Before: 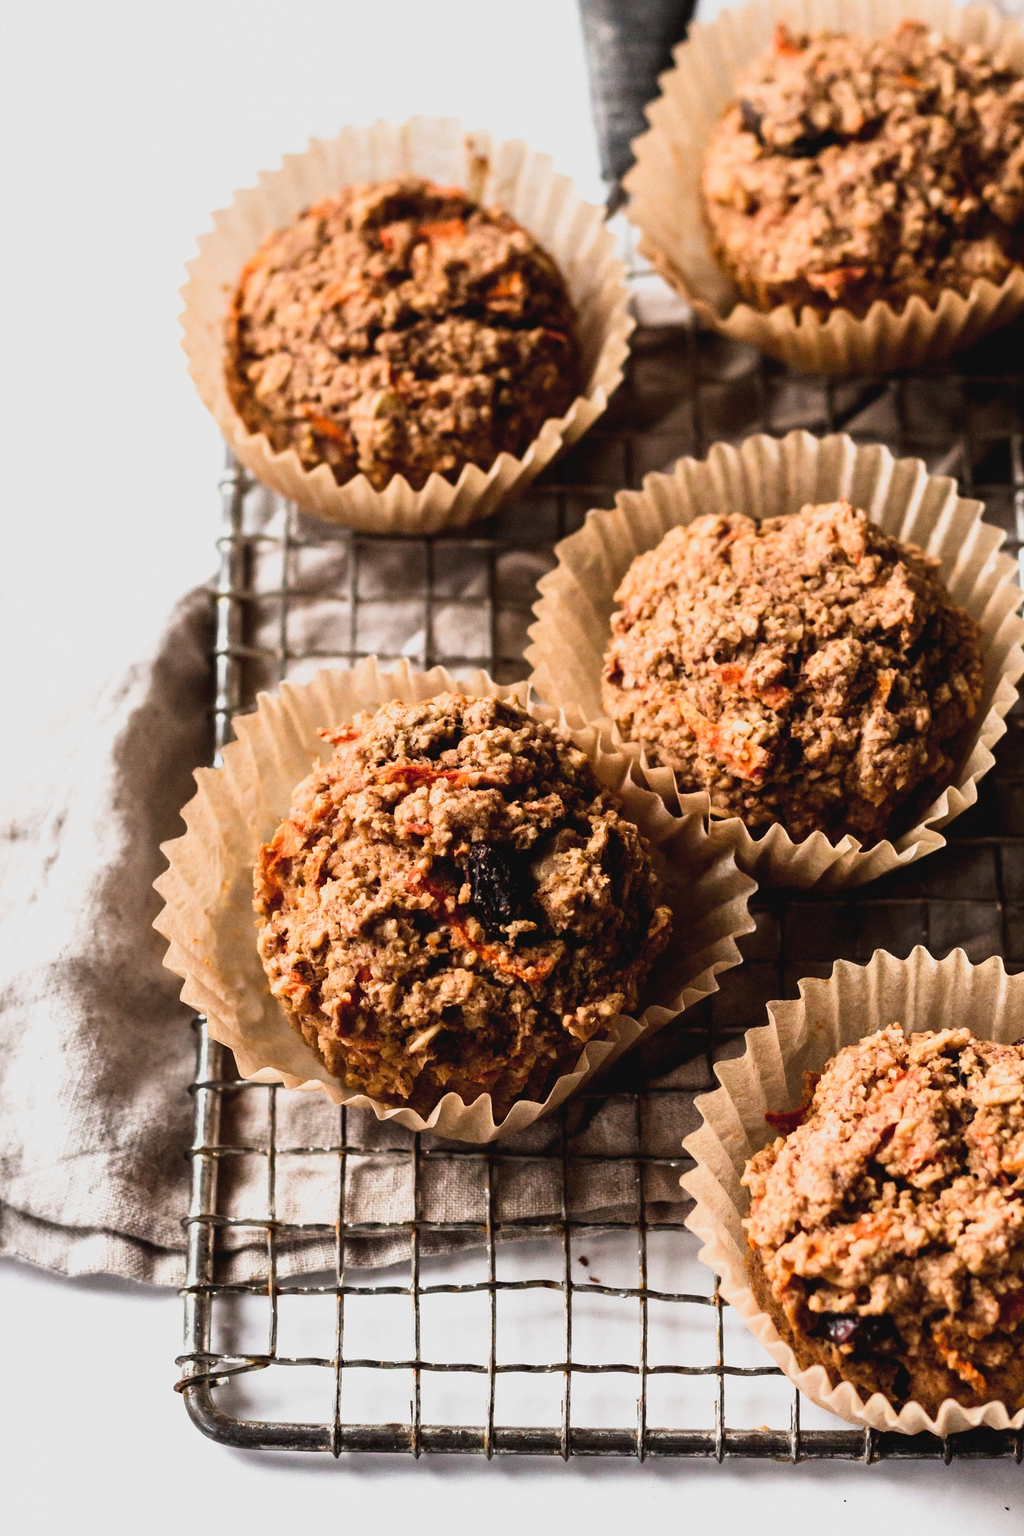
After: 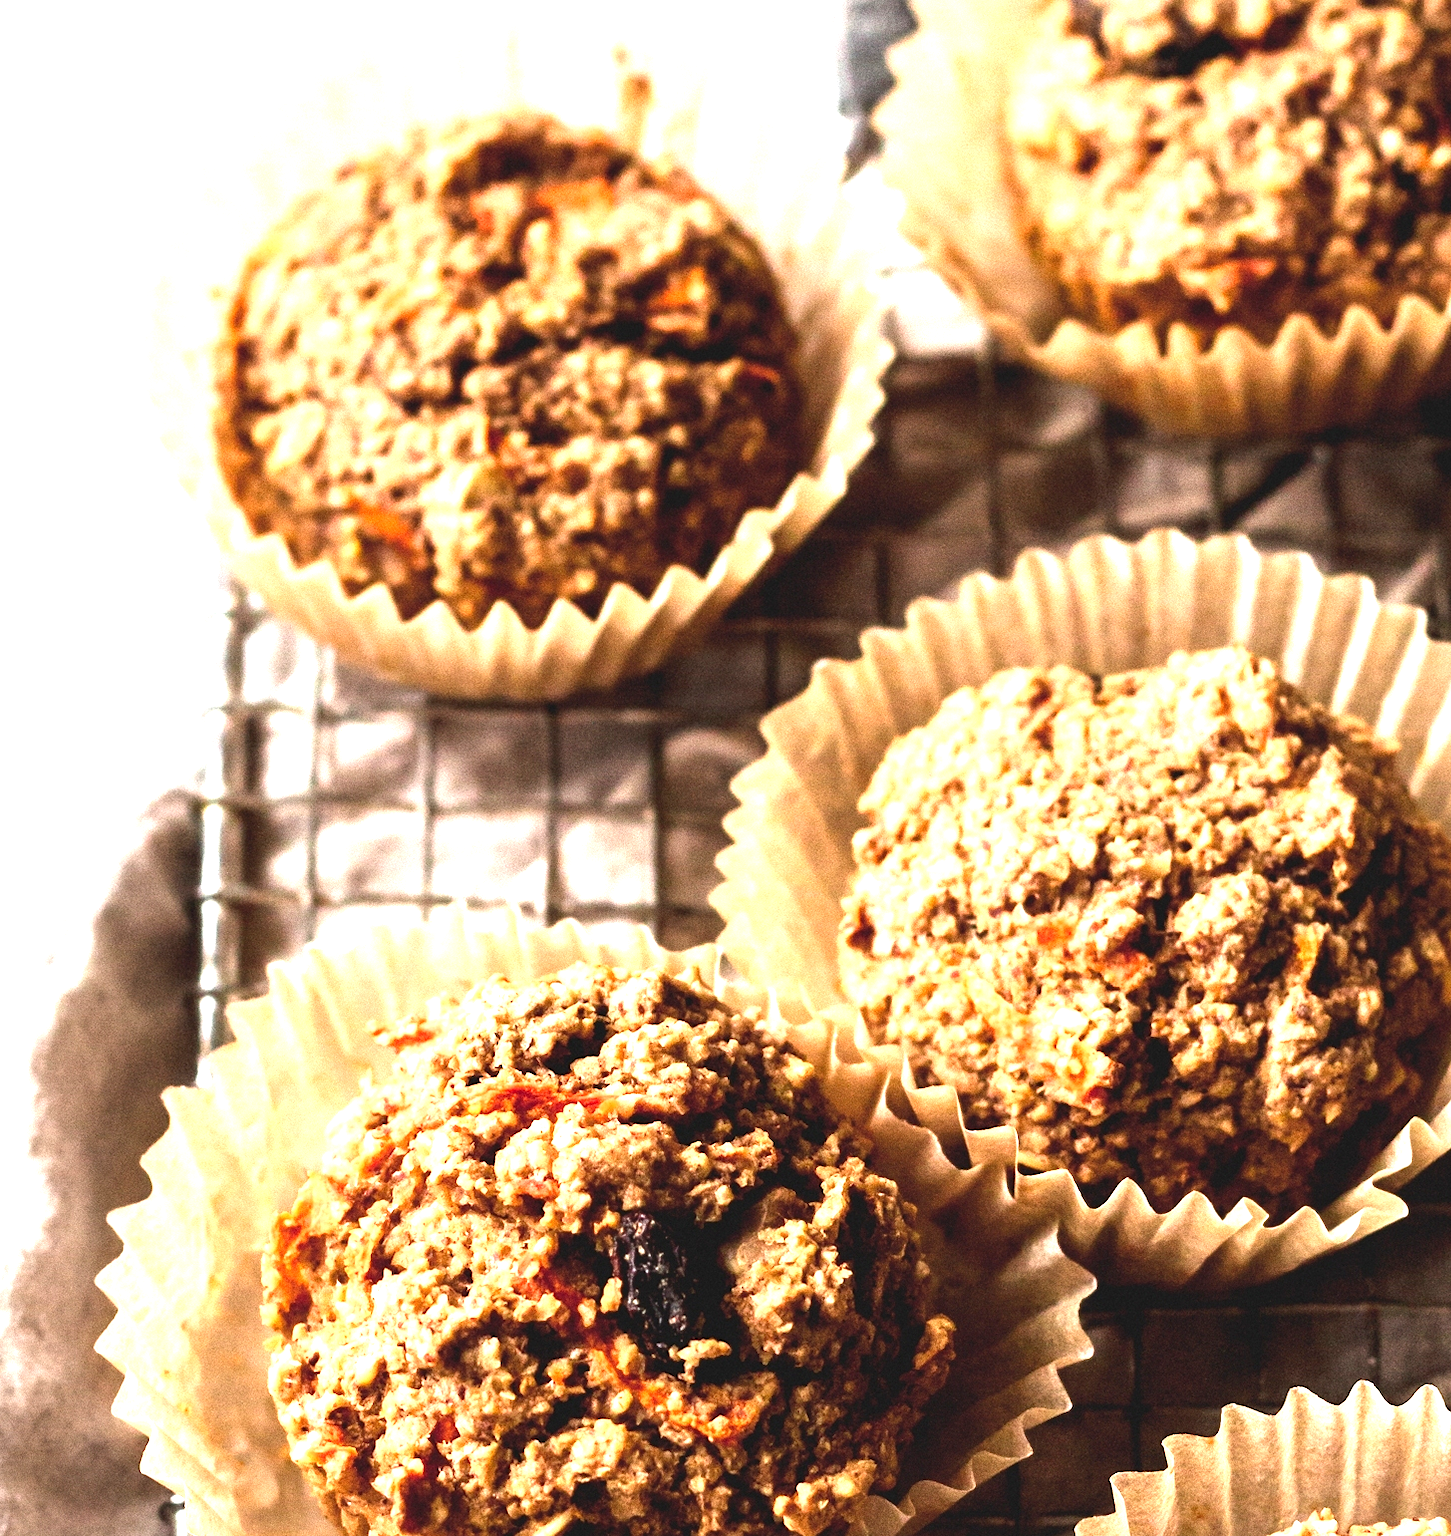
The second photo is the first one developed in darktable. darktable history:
crop and rotate: left 9.345%, top 7.22%, right 4.982%, bottom 32.331%
exposure: black level correction 0, exposure 1.3 EV, compensate highlight preservation false
